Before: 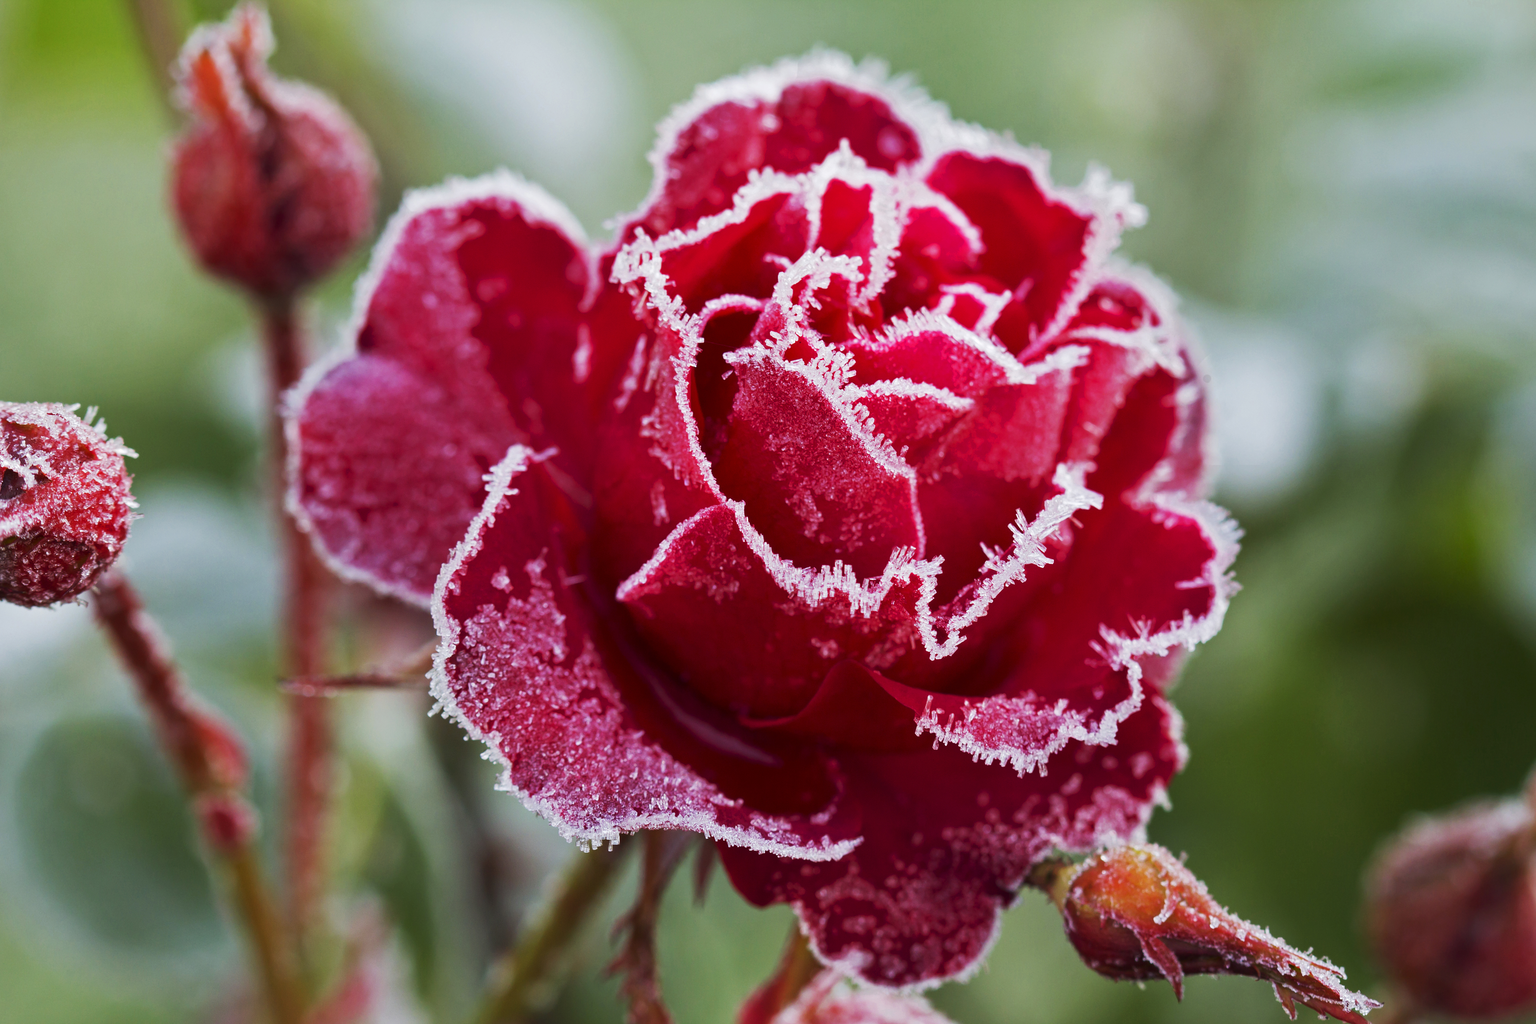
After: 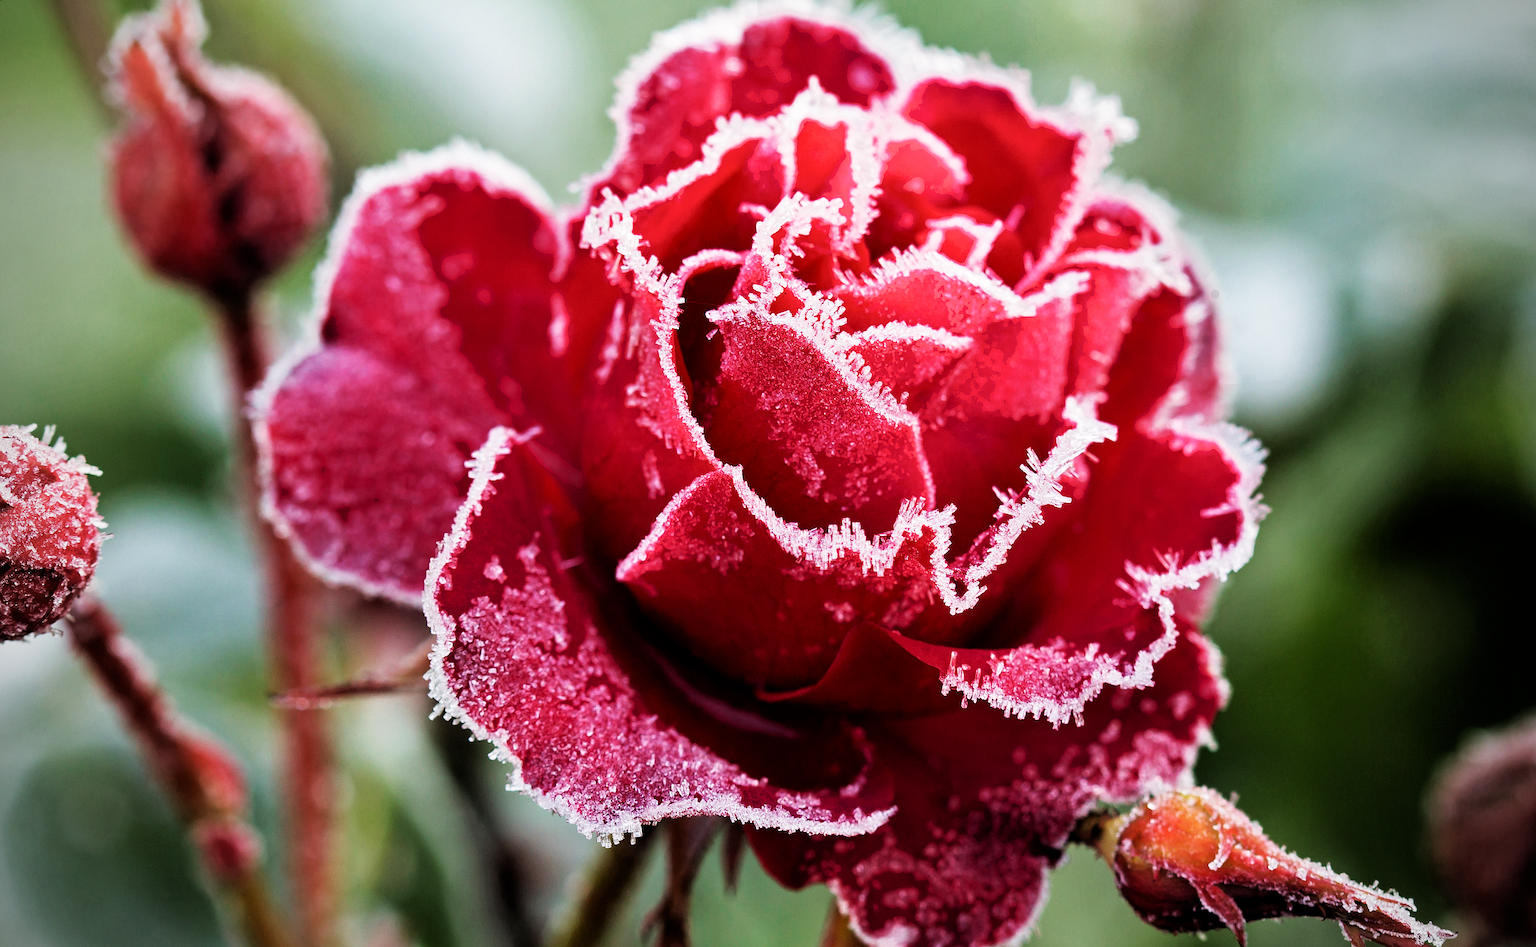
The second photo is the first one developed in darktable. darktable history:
vignetting: on, module defaults
rotate and perspective: rotation -5°, crop left 0.05, crop right 0.952, crop top 0.11, crop bottom 0.89
white balance: red 1.009, blue 0.985
sharpen: on, module defaults
filmic rgb: black relative exposure -3.64 EV, white relative exposure 2.44 EV, hardness 3.29
